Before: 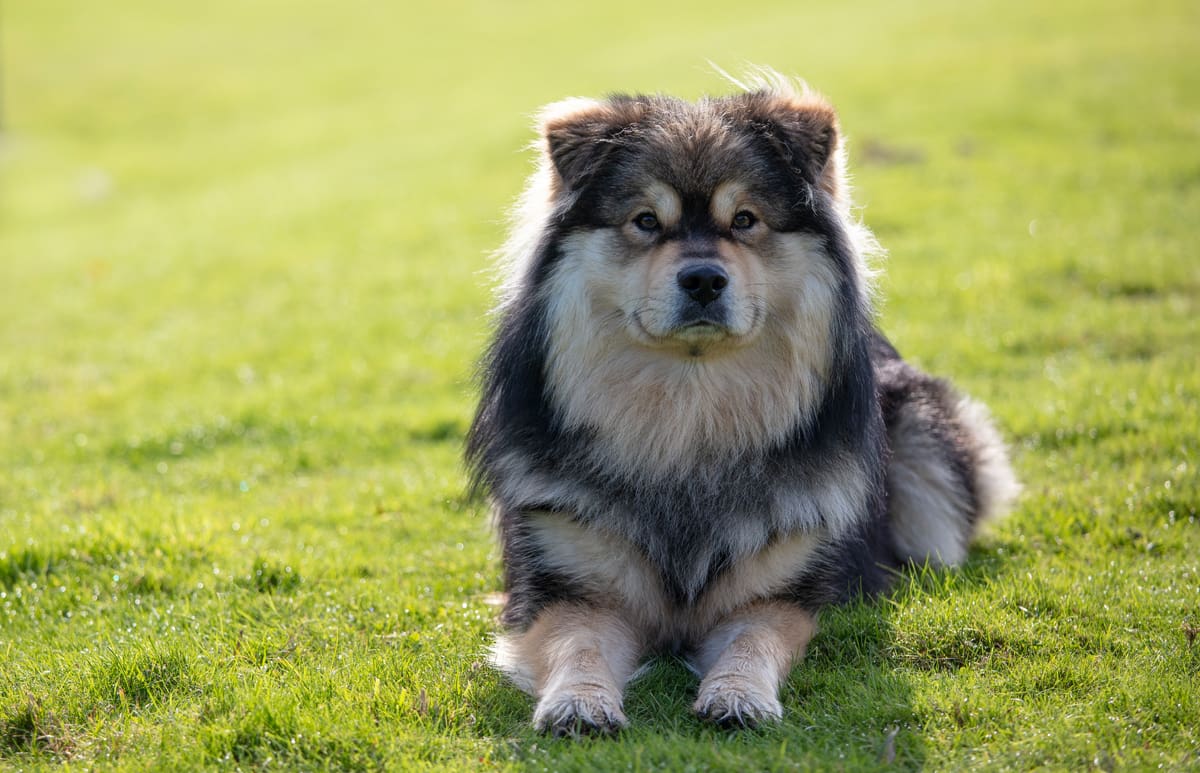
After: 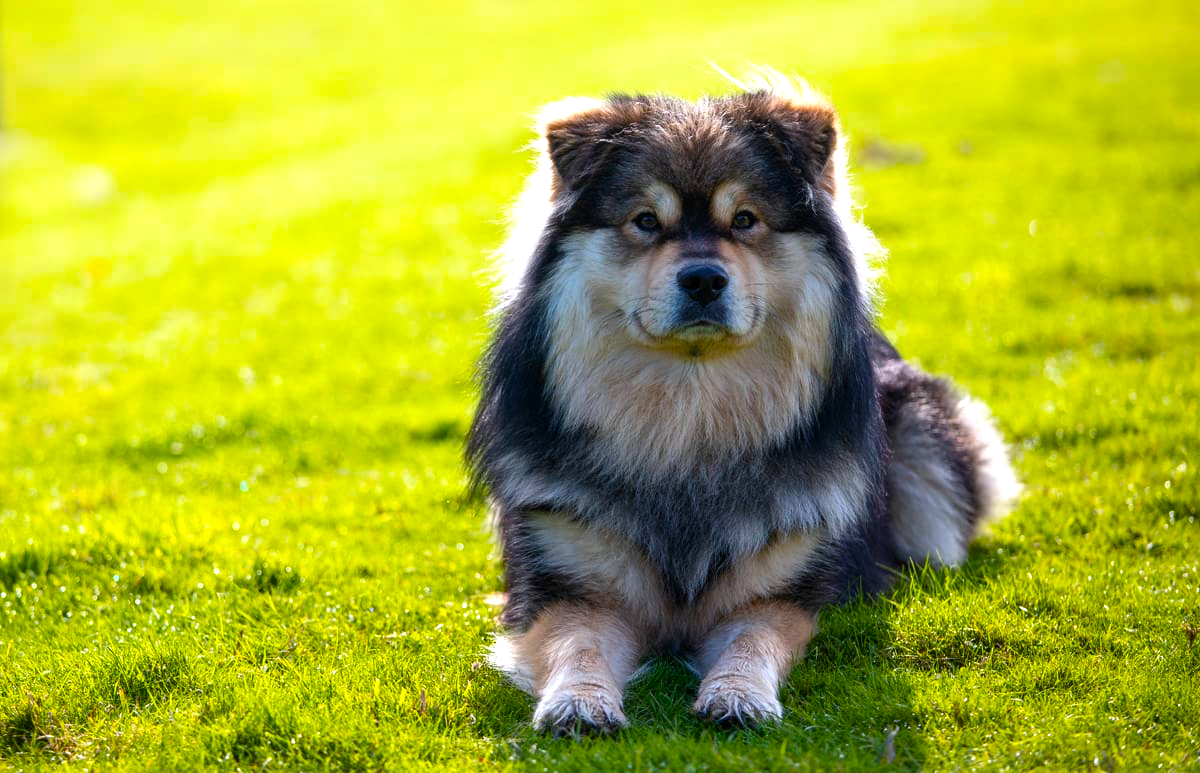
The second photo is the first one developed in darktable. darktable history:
color balance rgb: linear chroma grading › global chroma 9%, perceptual saturation grading › global saturation 36%, perceptual saturation grading › shadows 35%, perceptual brilliance grading › global brilliance 15%, perceptual brilliance grading › shadows -35%, global vibrance 15%
color correction: highlights a* -0.137, highlights b* -5.91, shadows a* -0.137, shadows b* -0.137
